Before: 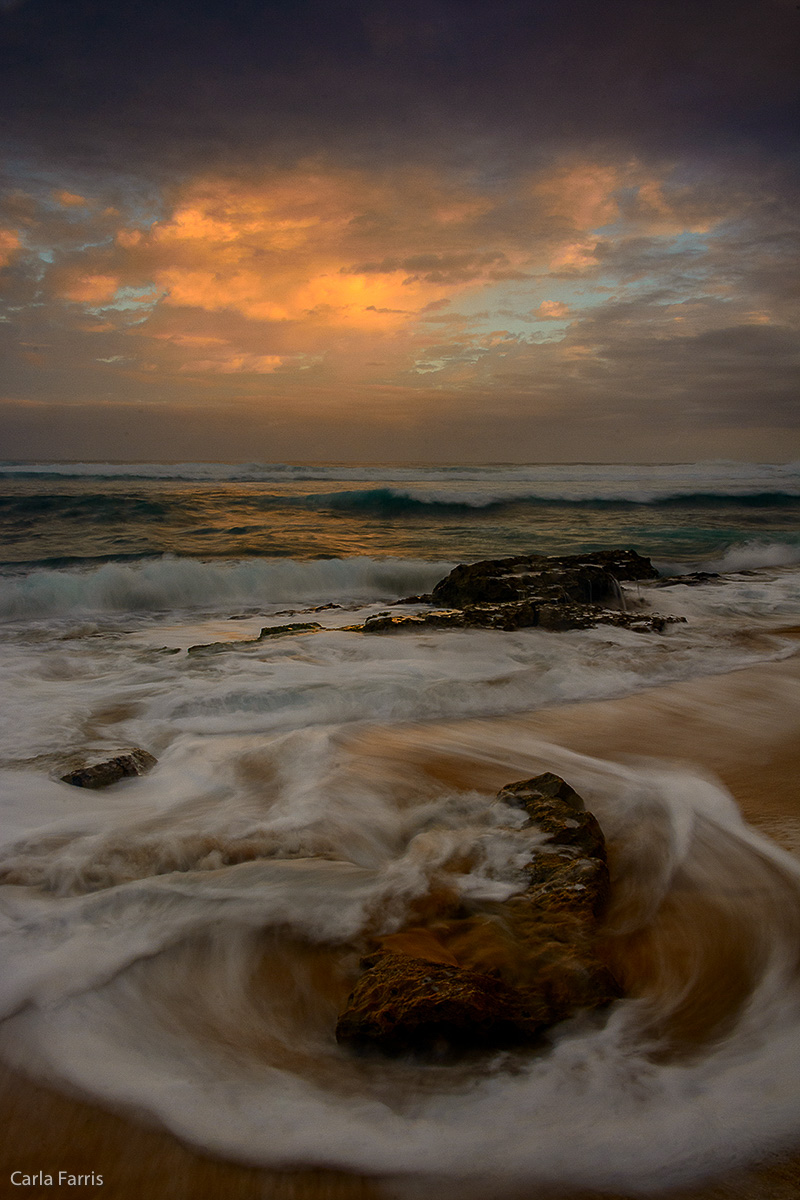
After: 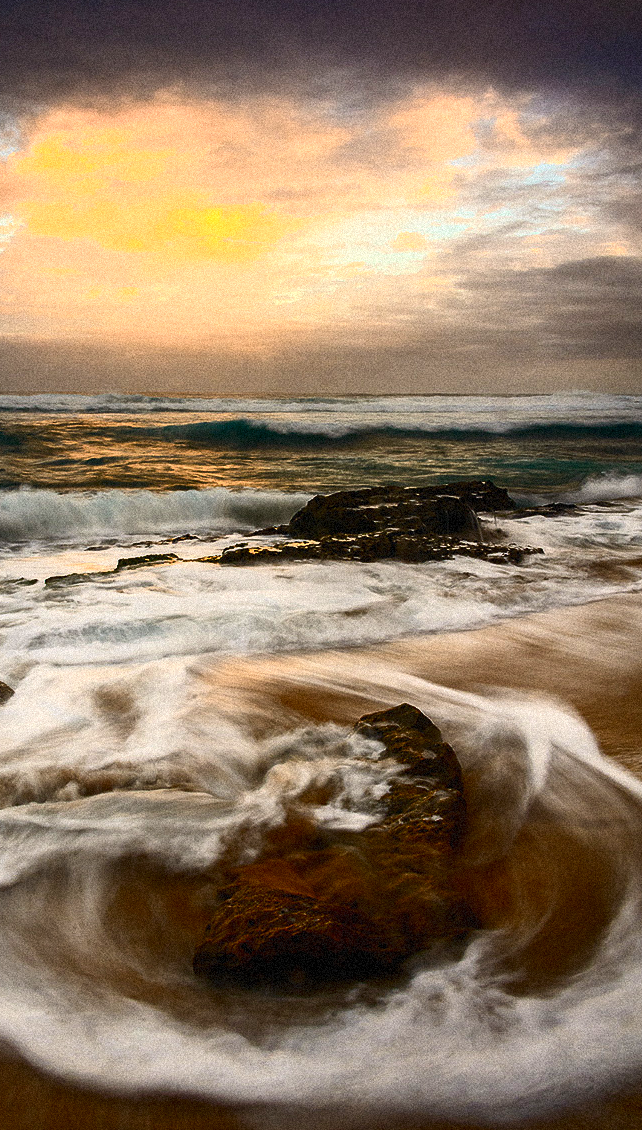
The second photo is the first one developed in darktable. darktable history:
exposure: black level correction 0, exposure 0.7 EV, compensate exposure bias true, compensate highlight preservation false
contrast brightness saturation: contrast 0.62, brightness 0.34, saturation 0.14
grain: strength 35%, mid-tones bias 0%
crop and rotate: left 17.959%, top 5.771%, right 1.742%
